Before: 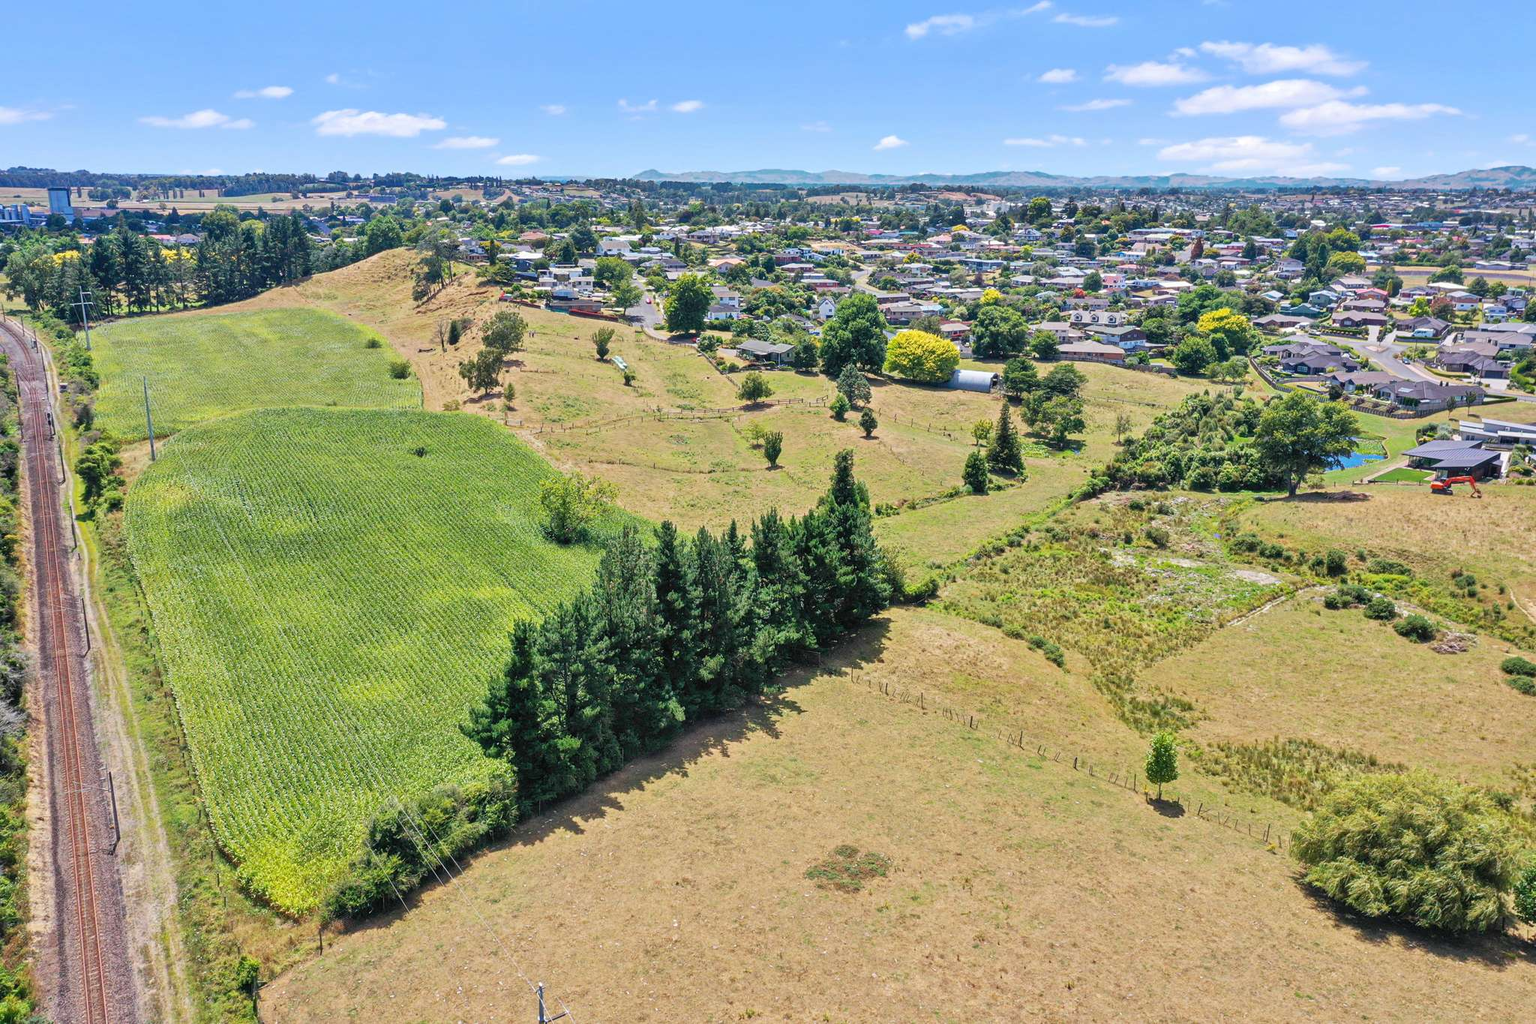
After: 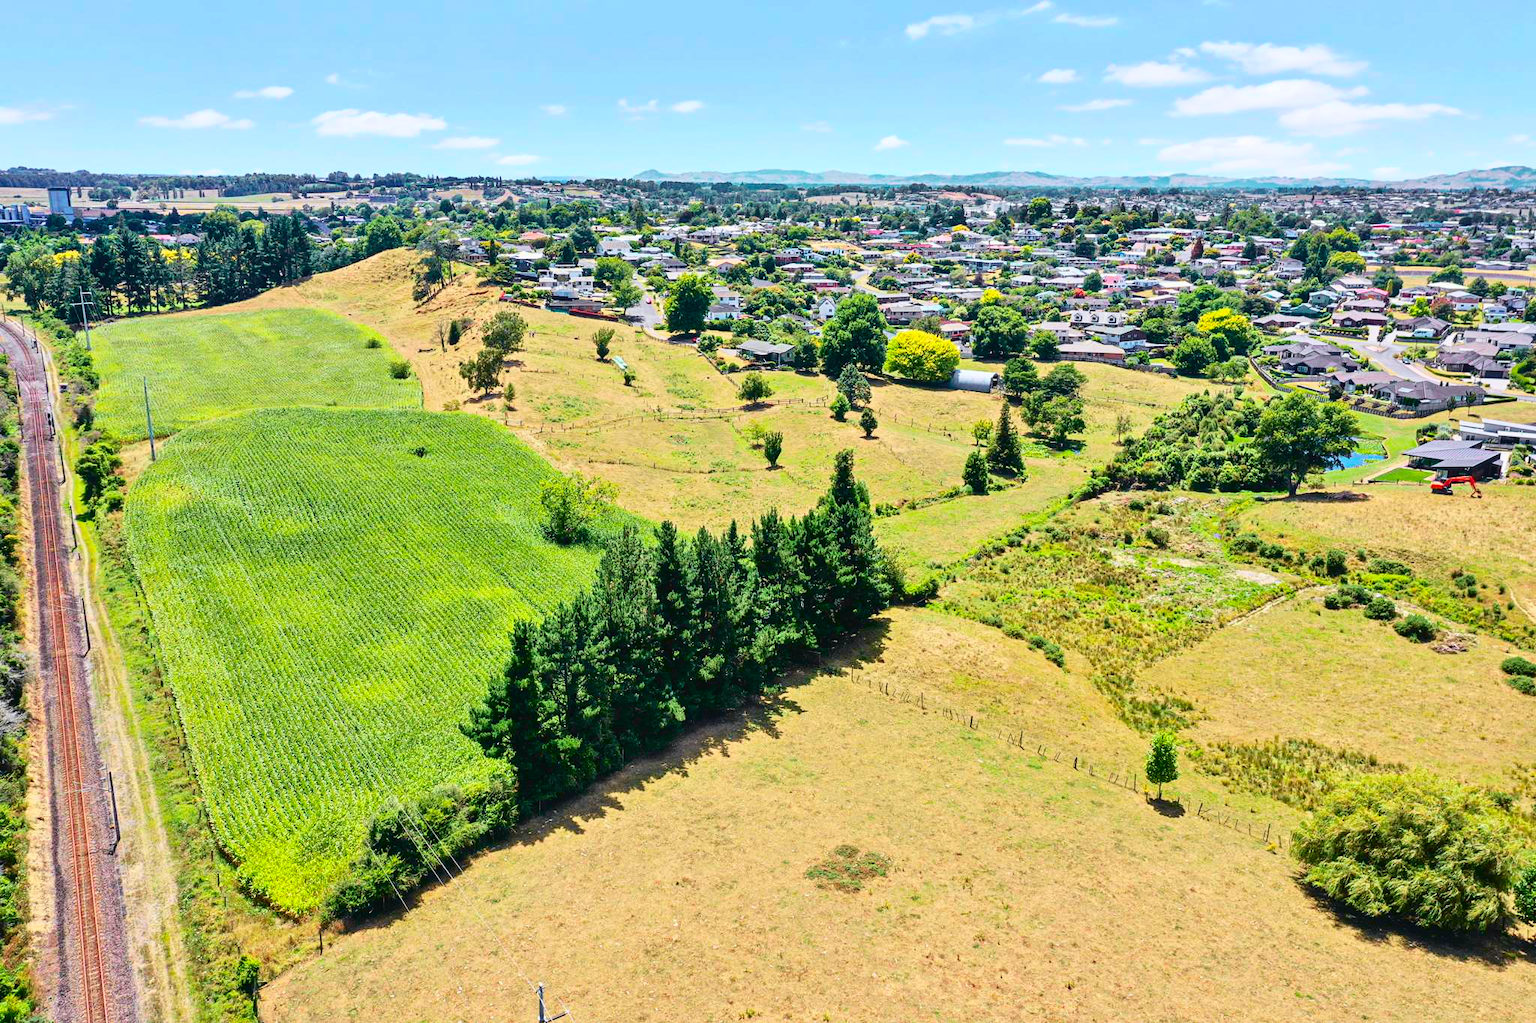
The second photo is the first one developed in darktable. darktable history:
tone curve: curves: ch0 [(0, 0.023) (0.132, 0.075) (0.251, 0.186) (0.441, 0.476) (0.662, 0.757) (0.849, 0.927) (1, 0.99)]; ch1 [(0, 0) (0.447, 0.411) (0.483, 0.469) (0.498, 0.496) (0.518, 0.514) (0.561, 0.59) (0.606, 0.659) (0.657, 0.725) (0.869, 0.916) (1, 1)]; ch2 [(0, 0) (0.307, 0.315) (0.425, 0.438) (0.483, 0.477) (0.503, 0.503) (0.526, 0.553) (0.552, 0.601) (0.615, 0.669) (0.703, 0.797) (0.985, 0.966)], color space Lab, independent channels
